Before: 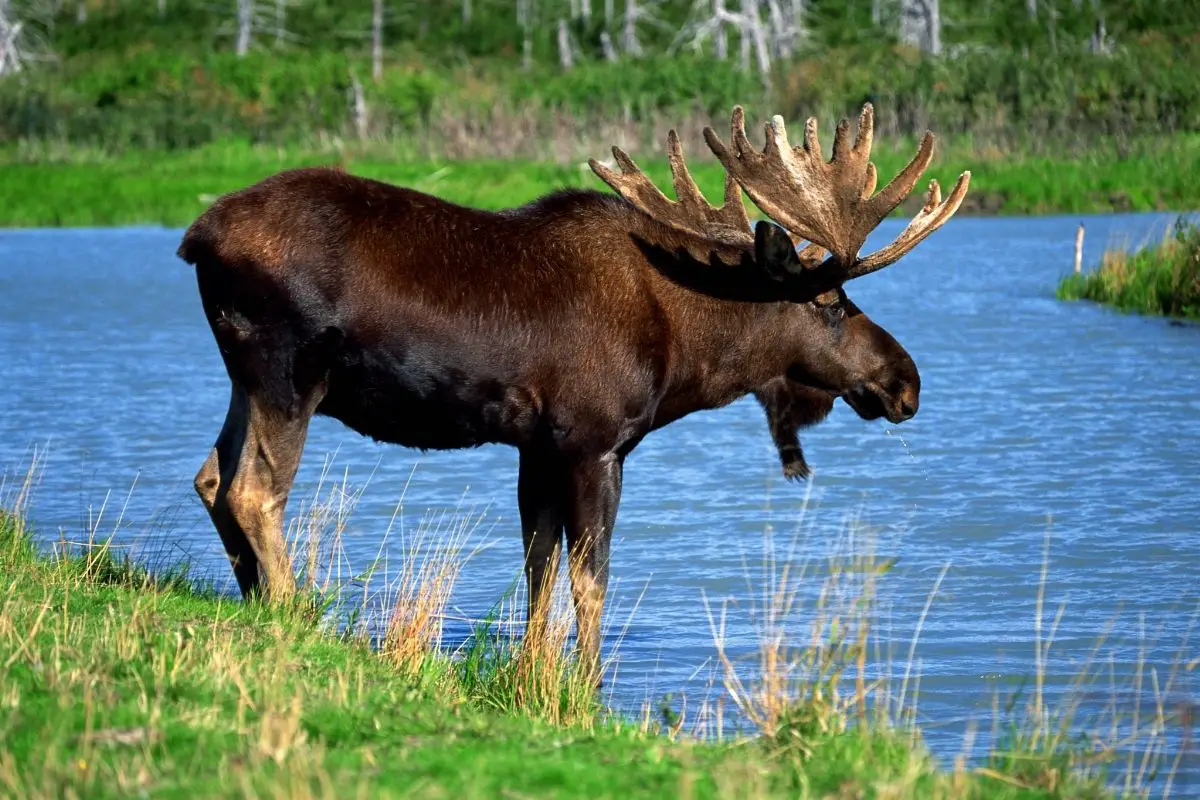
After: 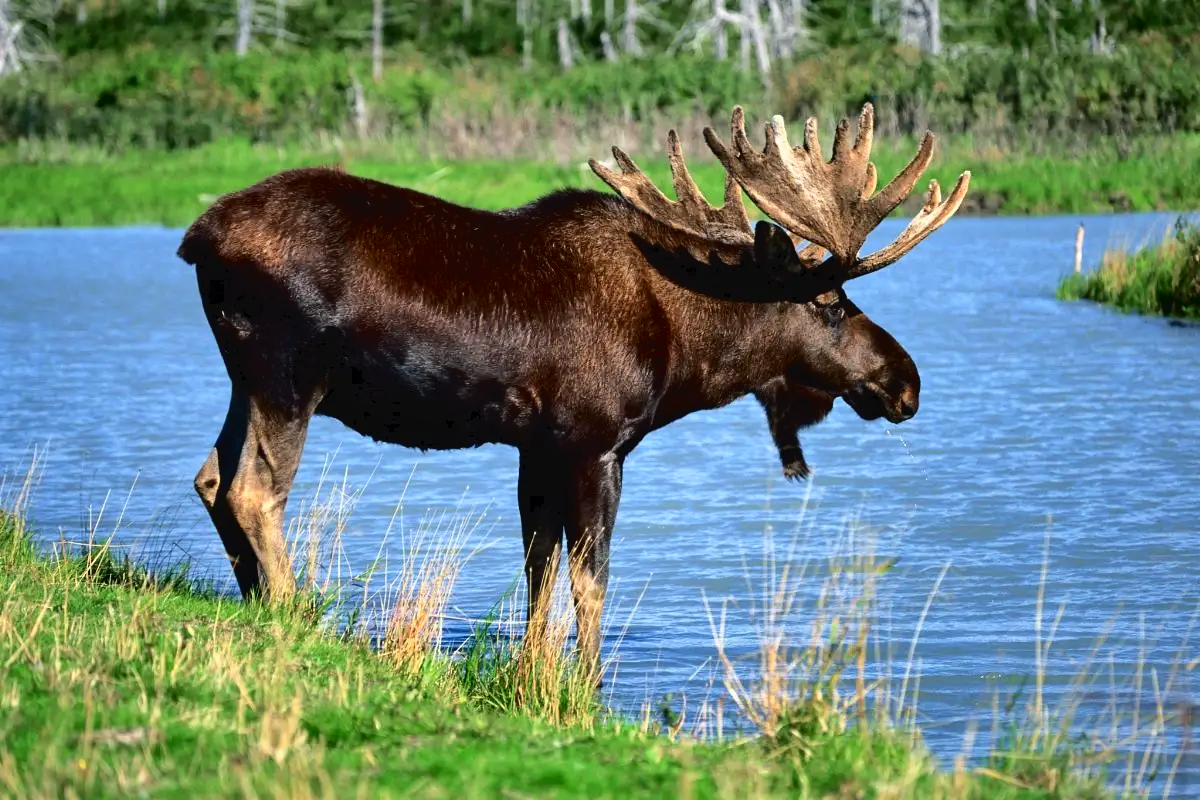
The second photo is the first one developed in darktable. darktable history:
tone curve: curves: ch0 [(0, 0) (0.003, 0.03) (0.011, 0.032) (0.025, 0.035) (0.044, 0.038) (0.069, 0.041) (0.1, 0.058) (0.136, 0.091) (0.177, 0.133) (0.224, 0.181) (0.277, 0.268) (0.335, 0.363) (0.399, 0.461) (0.468, 0.554) (0.543, 0.633) (0.623, 0.709) (0.709, 0.784) (0.801, 0.869) (0.898, 0.938) (1, 1)], color space Lab, independent channels, preserve colors none
shadows and highlights: radius 102.41, shadows 50.36, highlights -63.9, soften with gaussian
